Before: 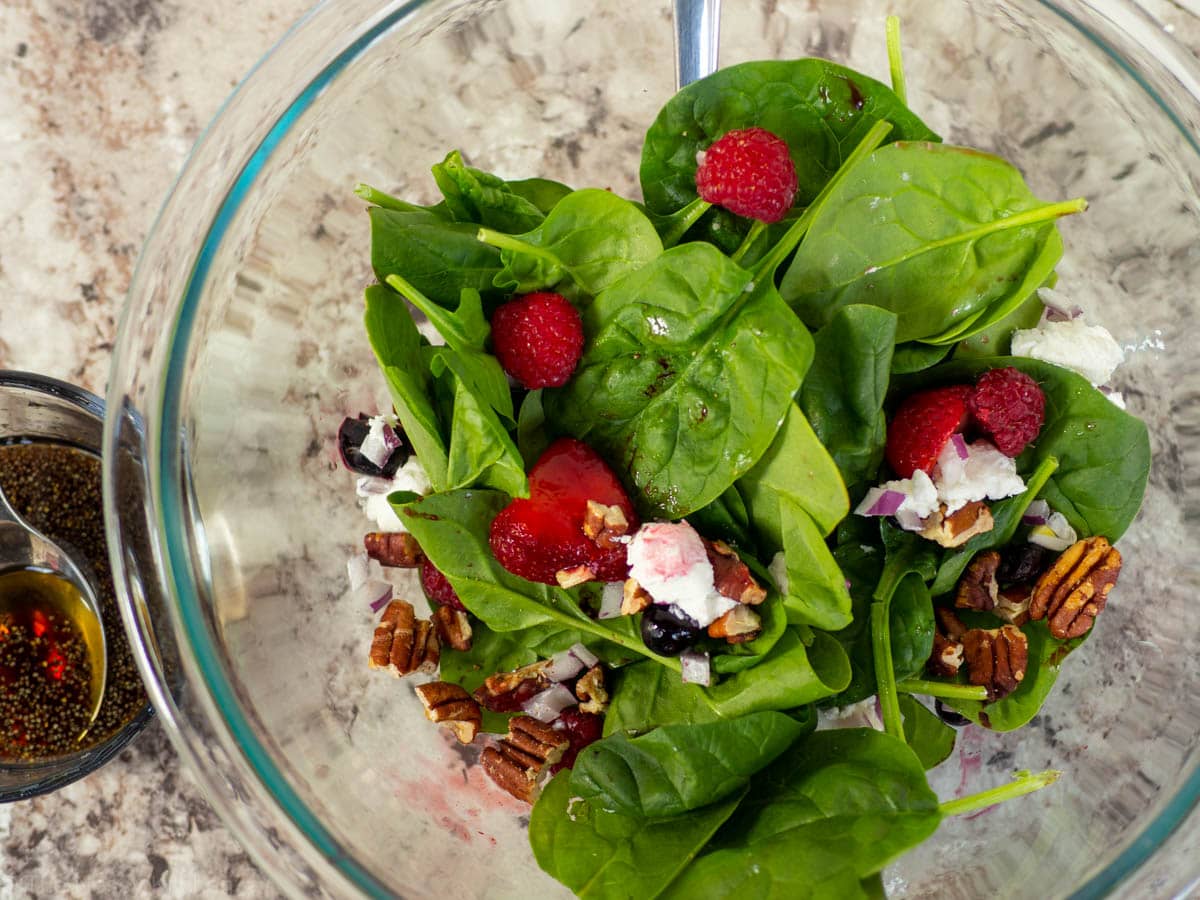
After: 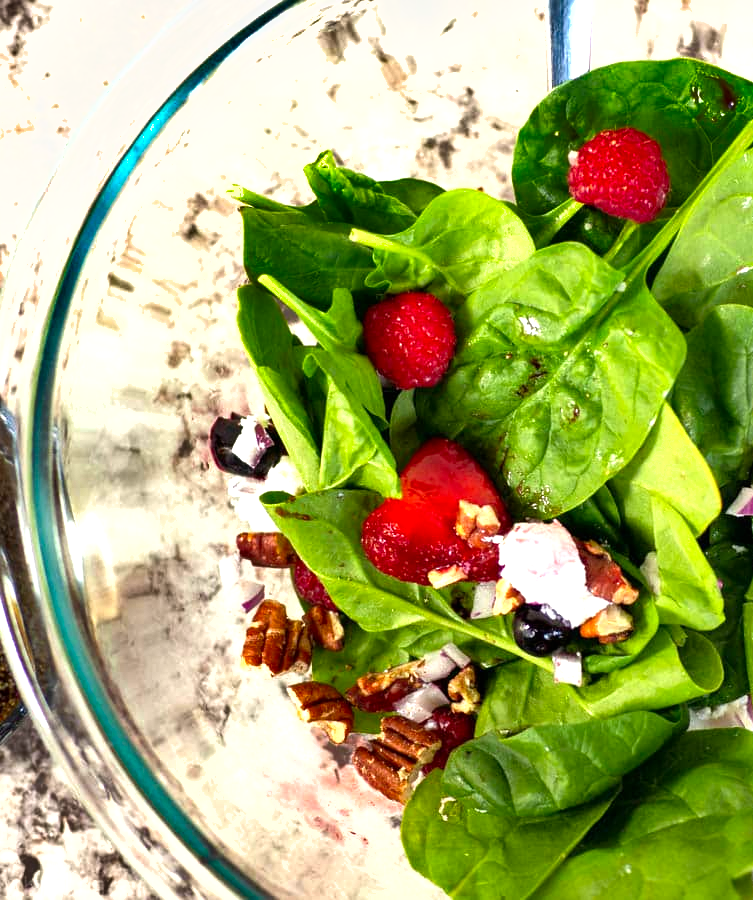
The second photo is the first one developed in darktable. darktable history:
exposure: black level correction 0, exposure 1.191 EV, compensate exposure bias true, compensate highlight preservation false
crop: left 10.701%, right 26.527%
tone curve: curves: ch0 [(0, 0) (0.059, 0.027) (0.162, 0.125) (0.304, 0.279) (0.547, 0.532) (0.828, 0.815) (1, 0.983)]; ch1 [(0, 0) (0.23, 0.166) (0.34, 0.298) (0.371, 0.334) (0.435, 0.413) (0.477, 0.469) (0.499, 0.498) (0.529, 0.544) (0.559, 0.587) (0.743, 0.798) (1, 1)]; ch2 [(0, 0) (0.431, 0.414) (0.498, 0.503) (0.524, 0.531) (0.568, 0.567) (0.6, 0.597) (0.643, 0.631) (0.74, 0.721) (1, 1)], preserve colors none
shadows and highlights: shadows 39.9, highlights -55.83, low approximation 0.01, soften with gaussian
